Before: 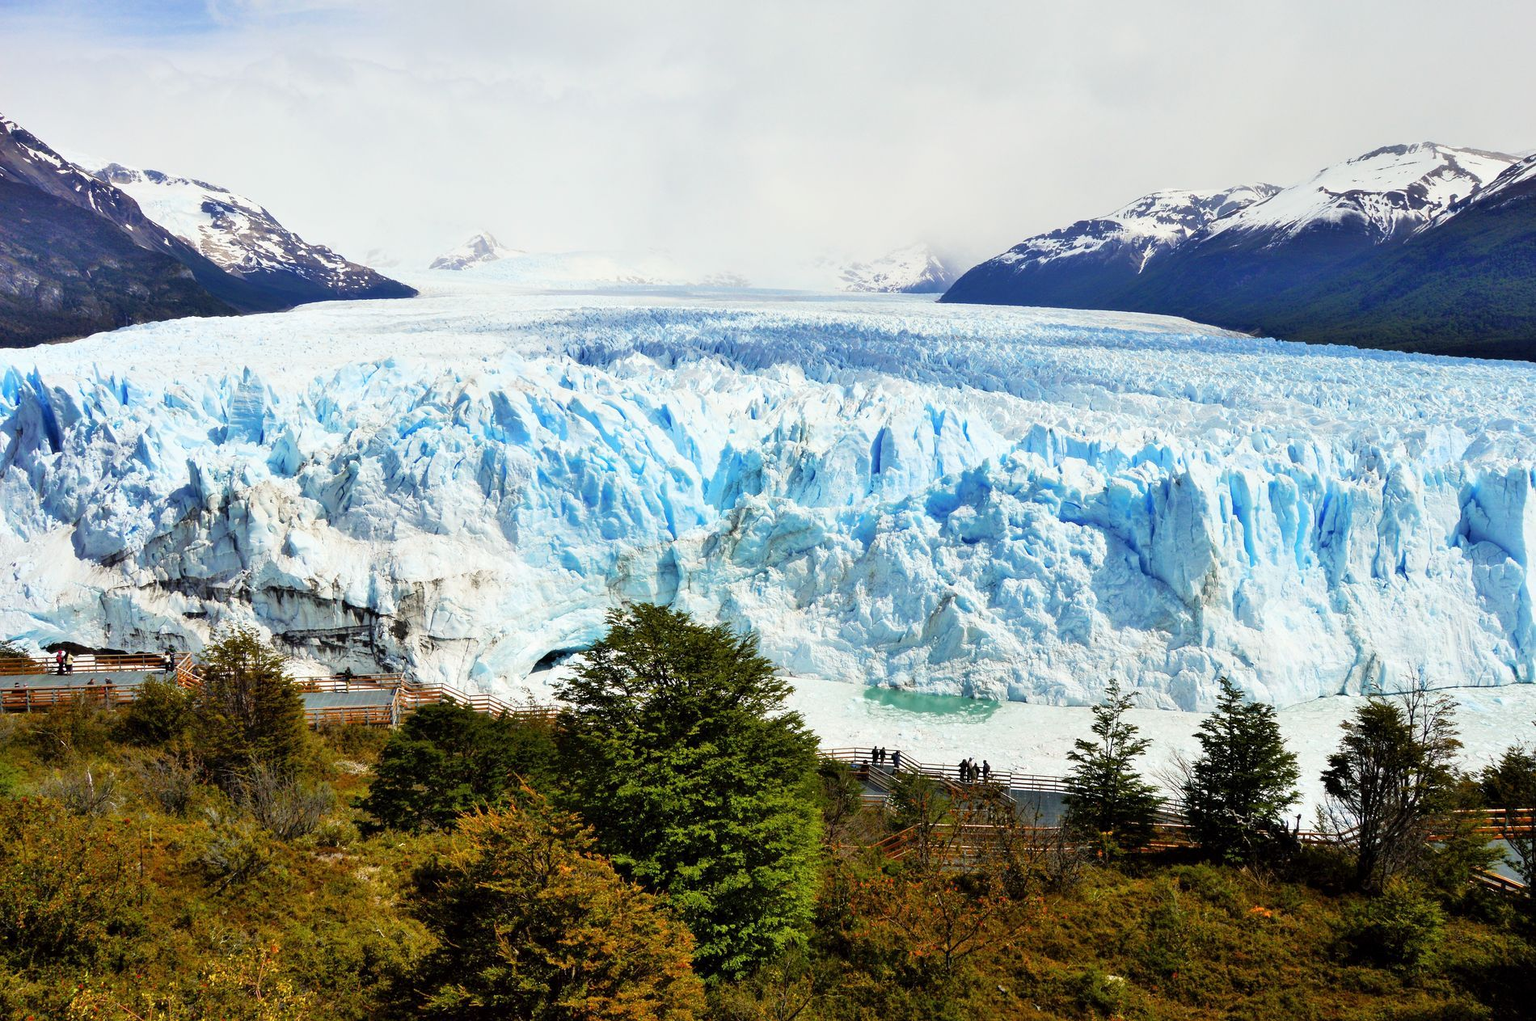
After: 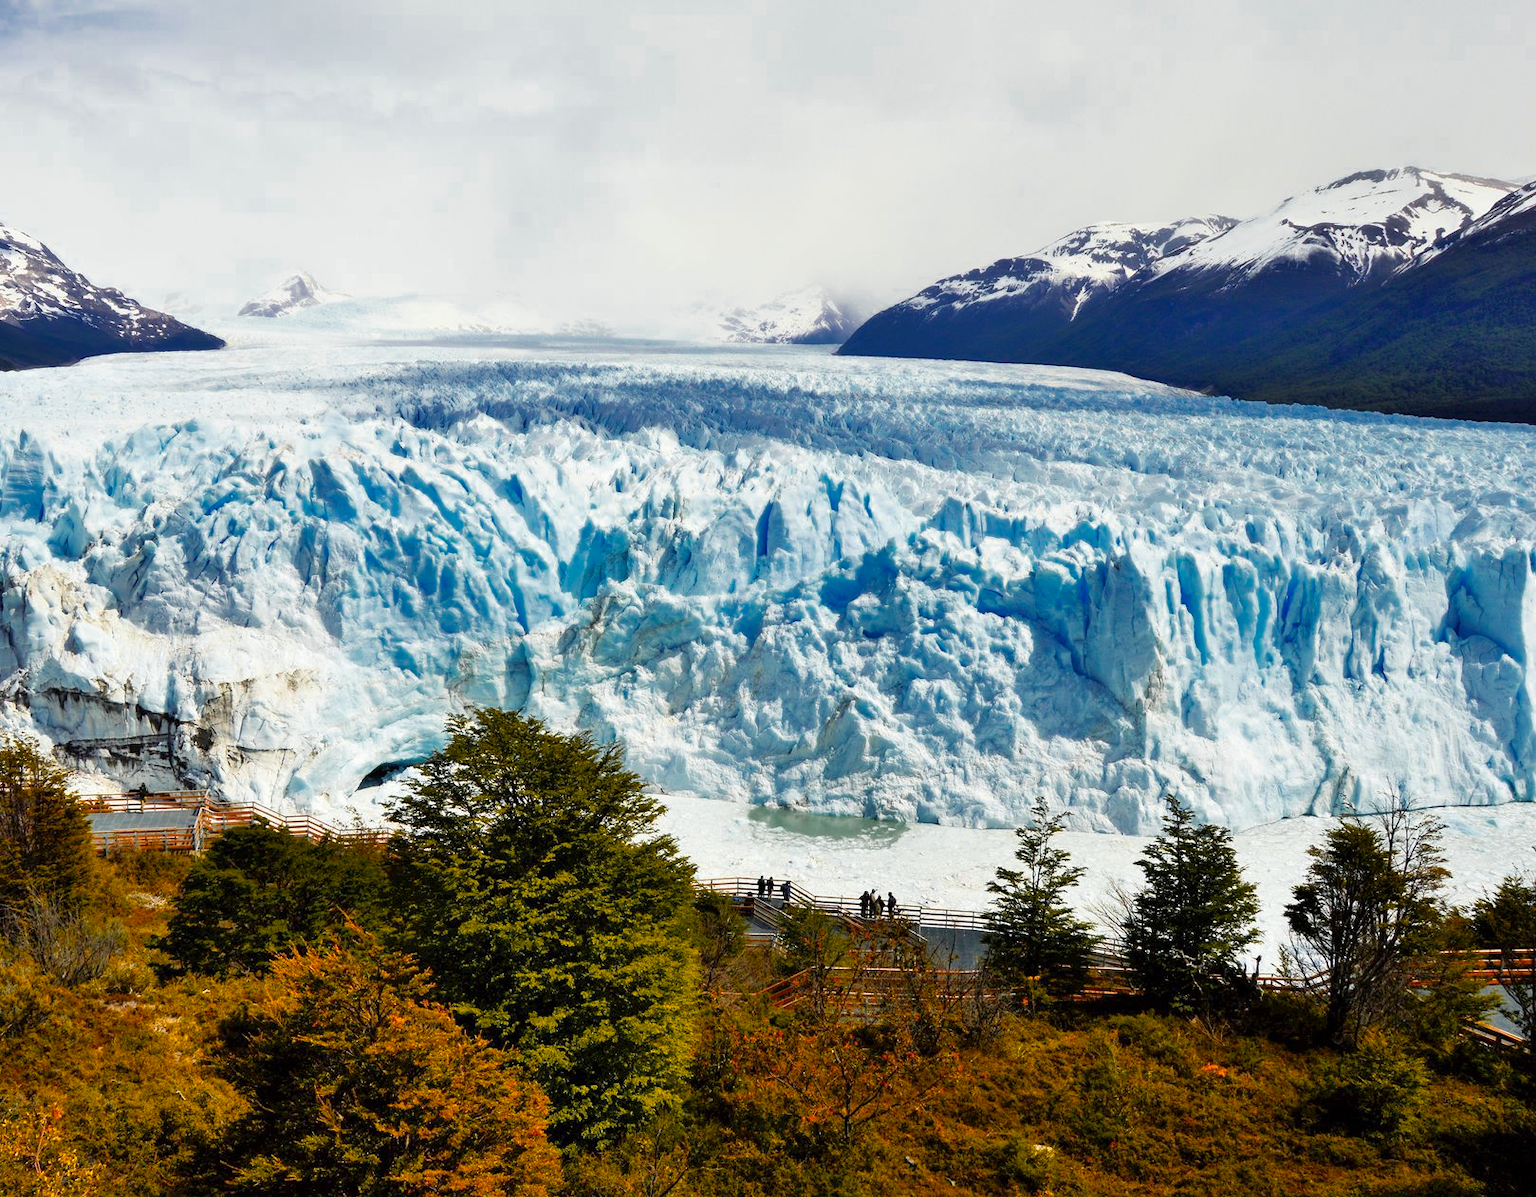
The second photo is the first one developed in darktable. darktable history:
crop and rotate: left 14.756%
color zones: curves: ch0 [(0, 0.499) (0.143, 0.5) (0.286, 0.5) (0.429, 0.476) (0.571, 0.284) (0.714, 0.243) (0.857, 0.449) (1, 0.499)]; ch1 [(0, 0.532) (0.143, 0.645) (0.286, 0.696) (0.429, 0.211) (0.571, 0.504) (0.714, 0.493) (0.857, 0.495) (1, 0.532)]; ch2 [(0, 0.5) (0.143, 0.5) (0.286, 0.427) (0.429, 0.324) (0.571, 0.5) (0.714, 0.5) (0.857, 0.5) (1, 0.5)]
